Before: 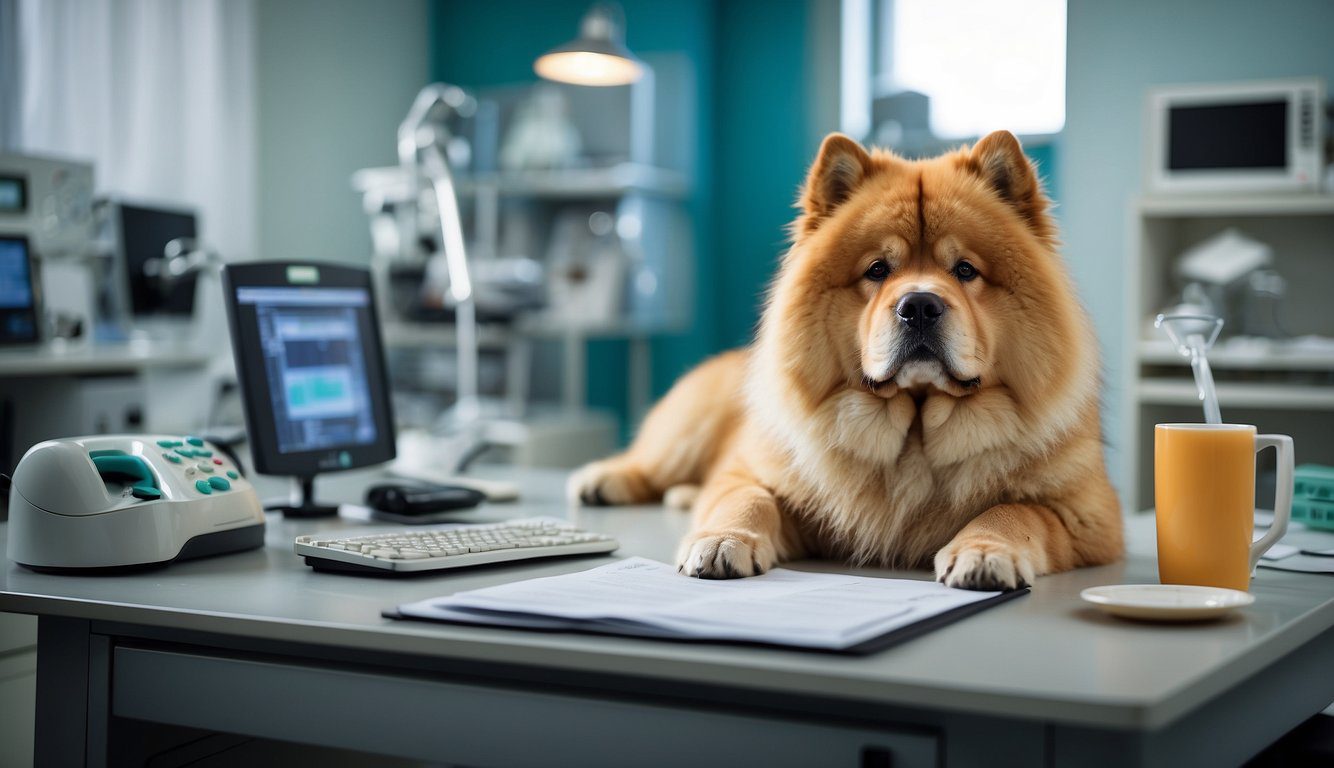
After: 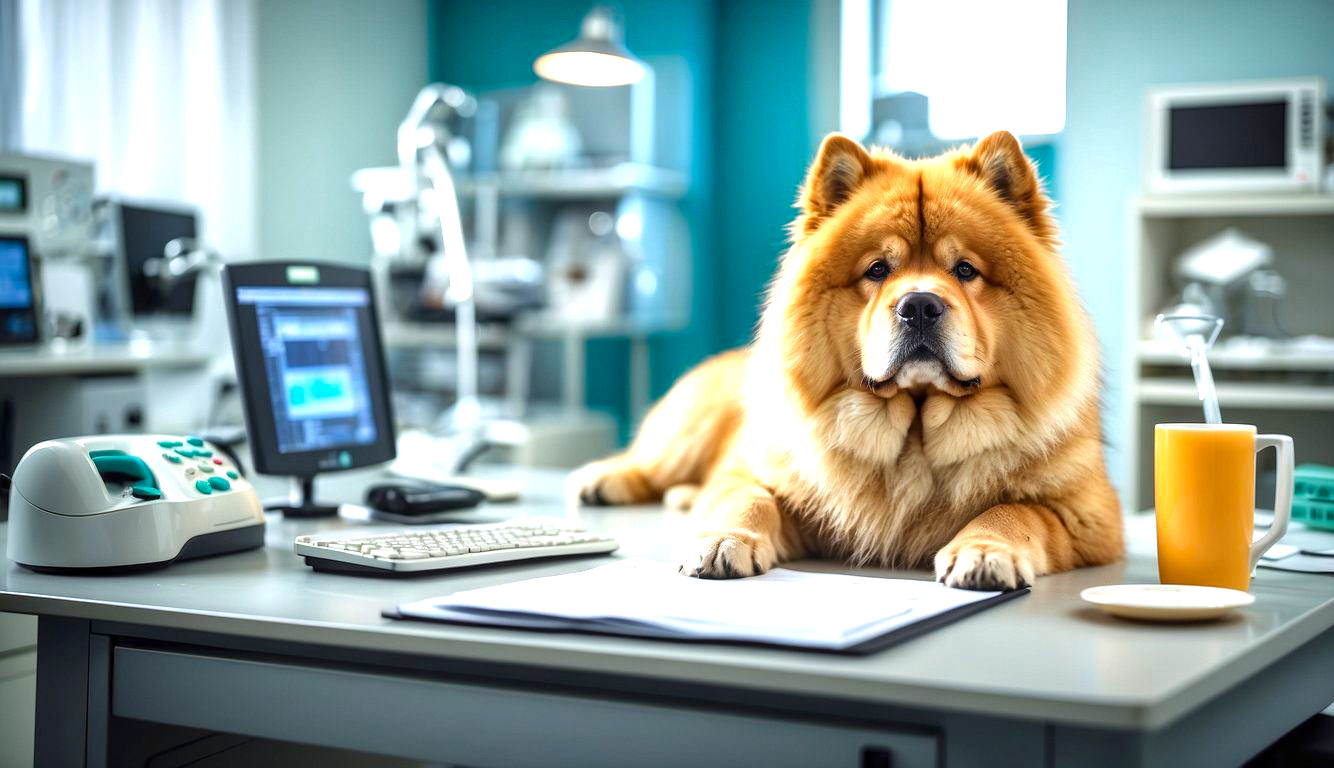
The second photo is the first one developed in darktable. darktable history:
color balance rgb: linear chroma grading › global chroma 7.573%, perceptual saturation grading › global saturation -0.121%, global vibrance 24.982%
exposure: exposure 0.951 EV, compensate exposure bias true, compensate highlight preservation false
local contrast: on, module defaults
